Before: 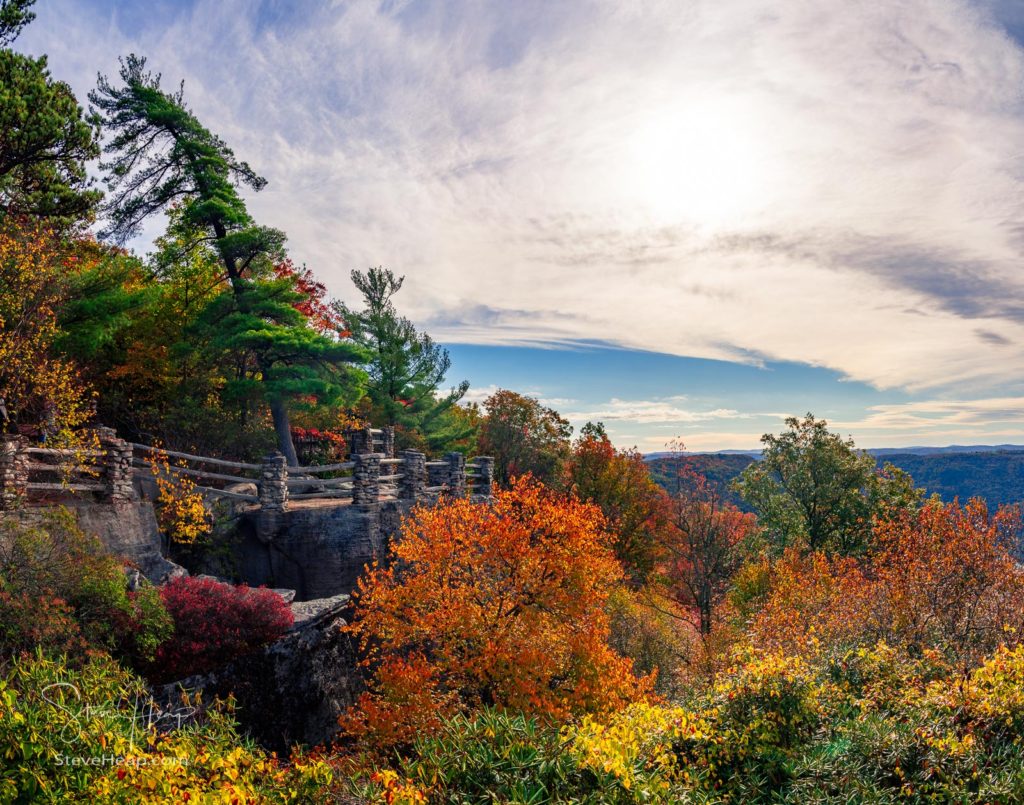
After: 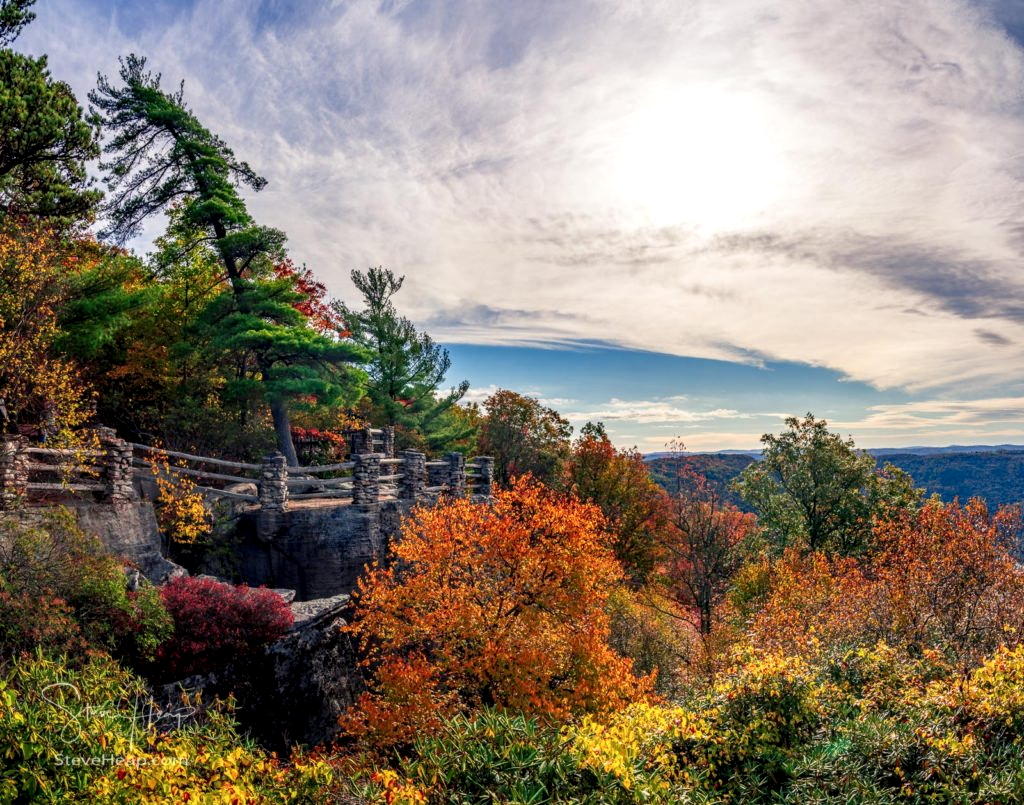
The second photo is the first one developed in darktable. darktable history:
tone equalizer: edges refinement/feathering 500, mask exposure compensation -1.57 EV, preserve details no
local contrast: highlights 36%, detail 135%
